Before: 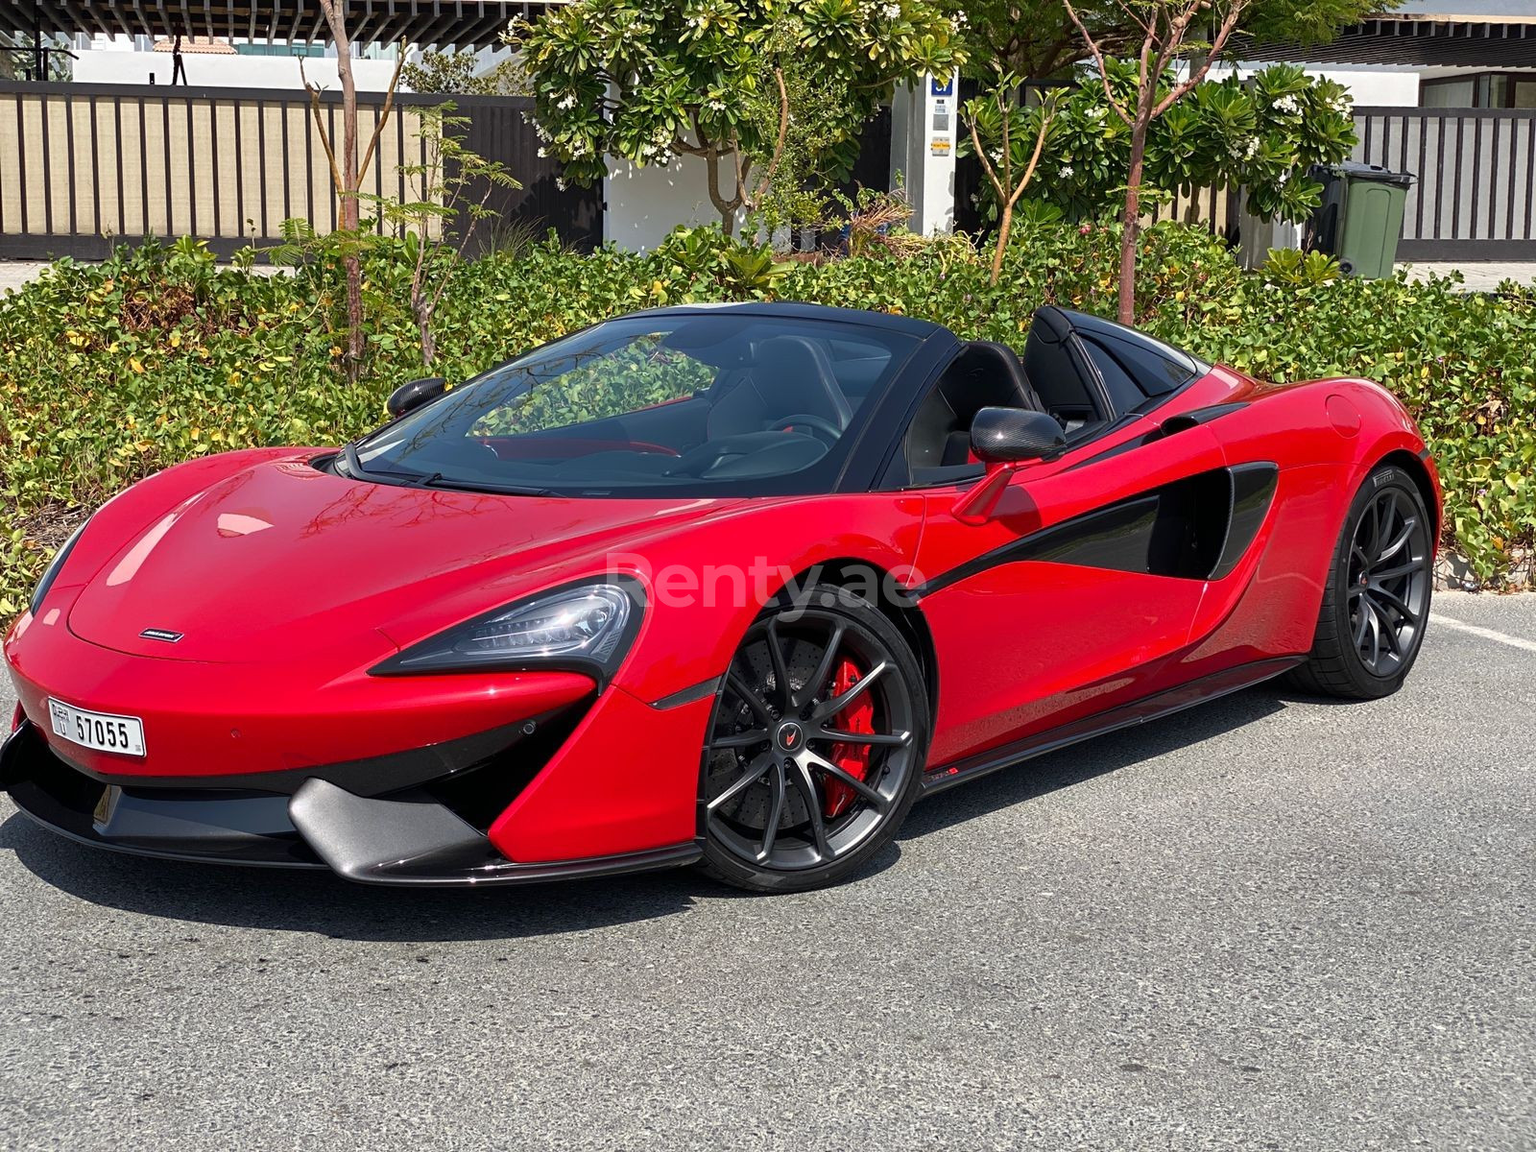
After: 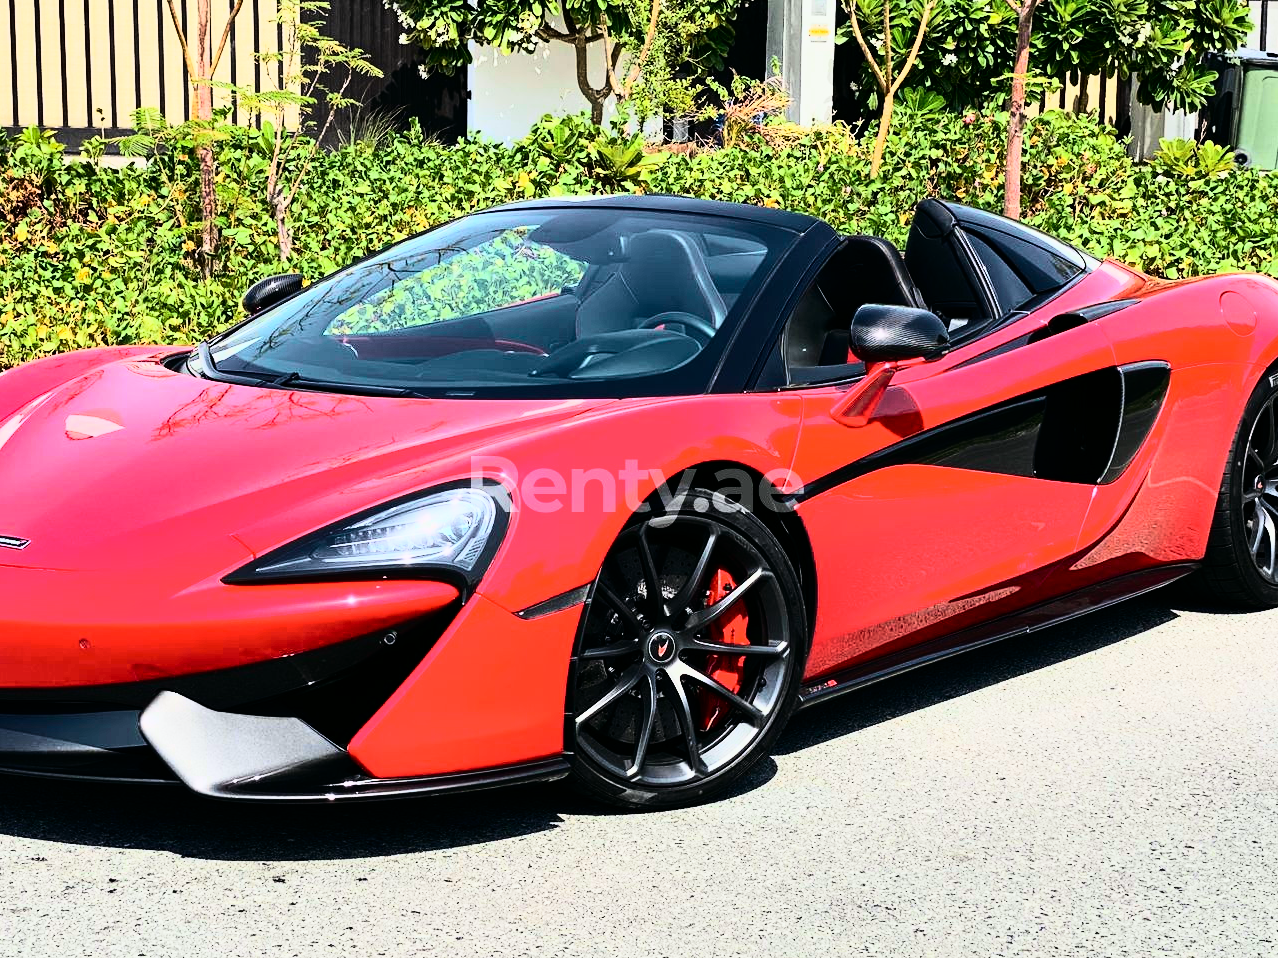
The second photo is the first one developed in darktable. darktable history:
crop and rotate: left 10.071%, top 10.071%, right 10.02%, bottom 10.02%
tone curve: curves: ch0 [(0, 0) (0.114, 0.083) (0.303, 0.285) (0.447, 0.51) (0.602, 0.697) (0.772, 0.866) (0.999, 0.978)]; ch1 [(0, 0) (0.389, 0.352) (0.458, 0.433) (0.486, 0.474) (0.509, 0.505) (0.535, 0.528) (0.57, 0.579) (0.696, 0.706) (1, 1)]; ch2 [(0, 0) (0.369, 0.388) (0.449, 0.431) (0.501, 0.5) (0.528, 0.527) (0.589, 0.608) (0.697, 0.721) (1, 1)], color space Lab, independent channels, preserve colors none
rgb curve: curves: ch0 [(0, 0) (0.21, 0.15) (0.24, 0.21) (0.5, 0.75) (0.75, 0.96) (0.89, 0.99) (1, 1)]; ch1 [(0, 0.02) (0.21, 0.13) (0.25, 0.2) (0.5, 0.67) (0.75, 0.9) (0.89, 0.97) (1, 1)]; ch2 [(0, 0.02) (0.21, 0.13) (0.25, 0.2) (0.5, 0.67) (0.75, 0.9) (0.89, 0.97) (1, 1)], compensate middle gray true
shadows and highlights: radius 133.83, soften with gaussian
